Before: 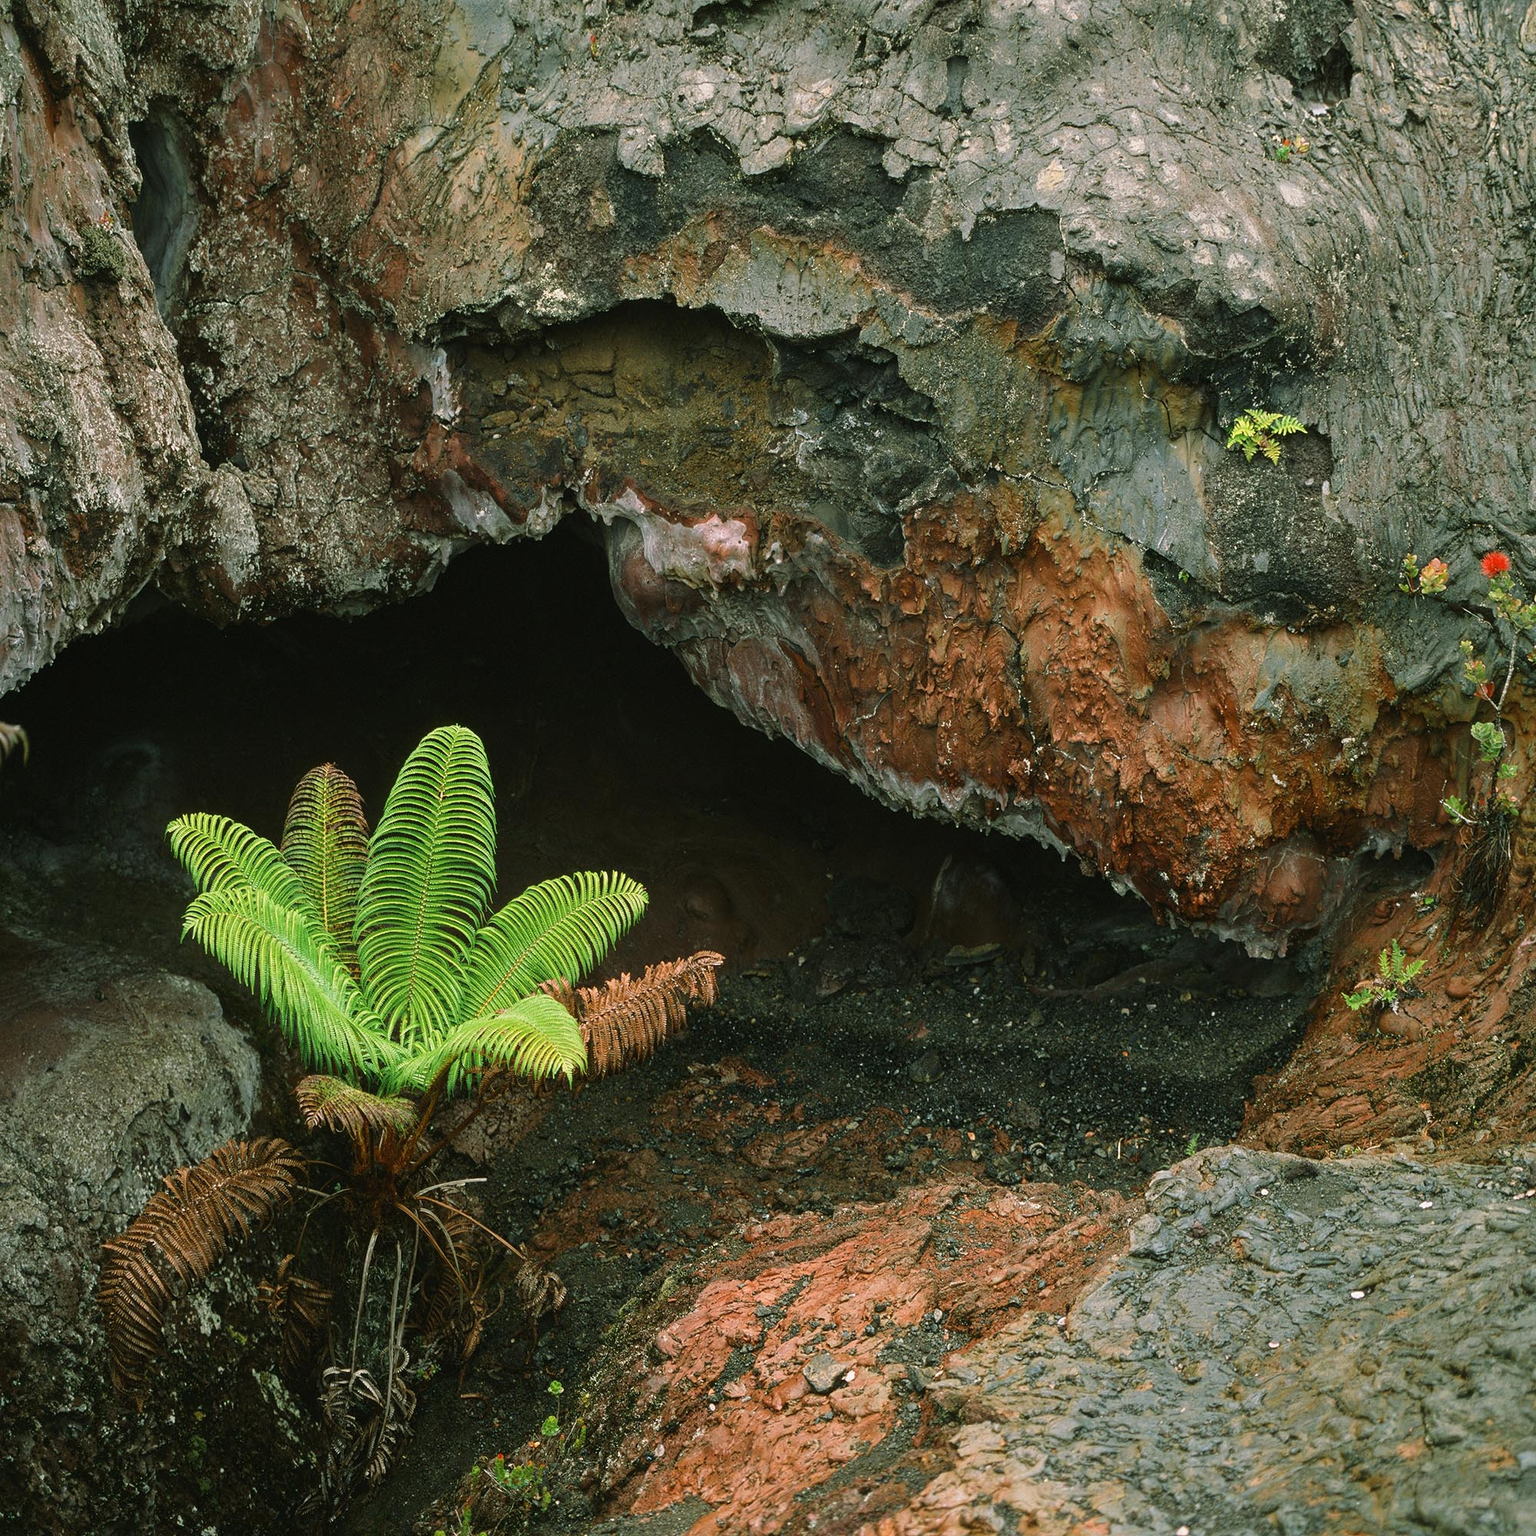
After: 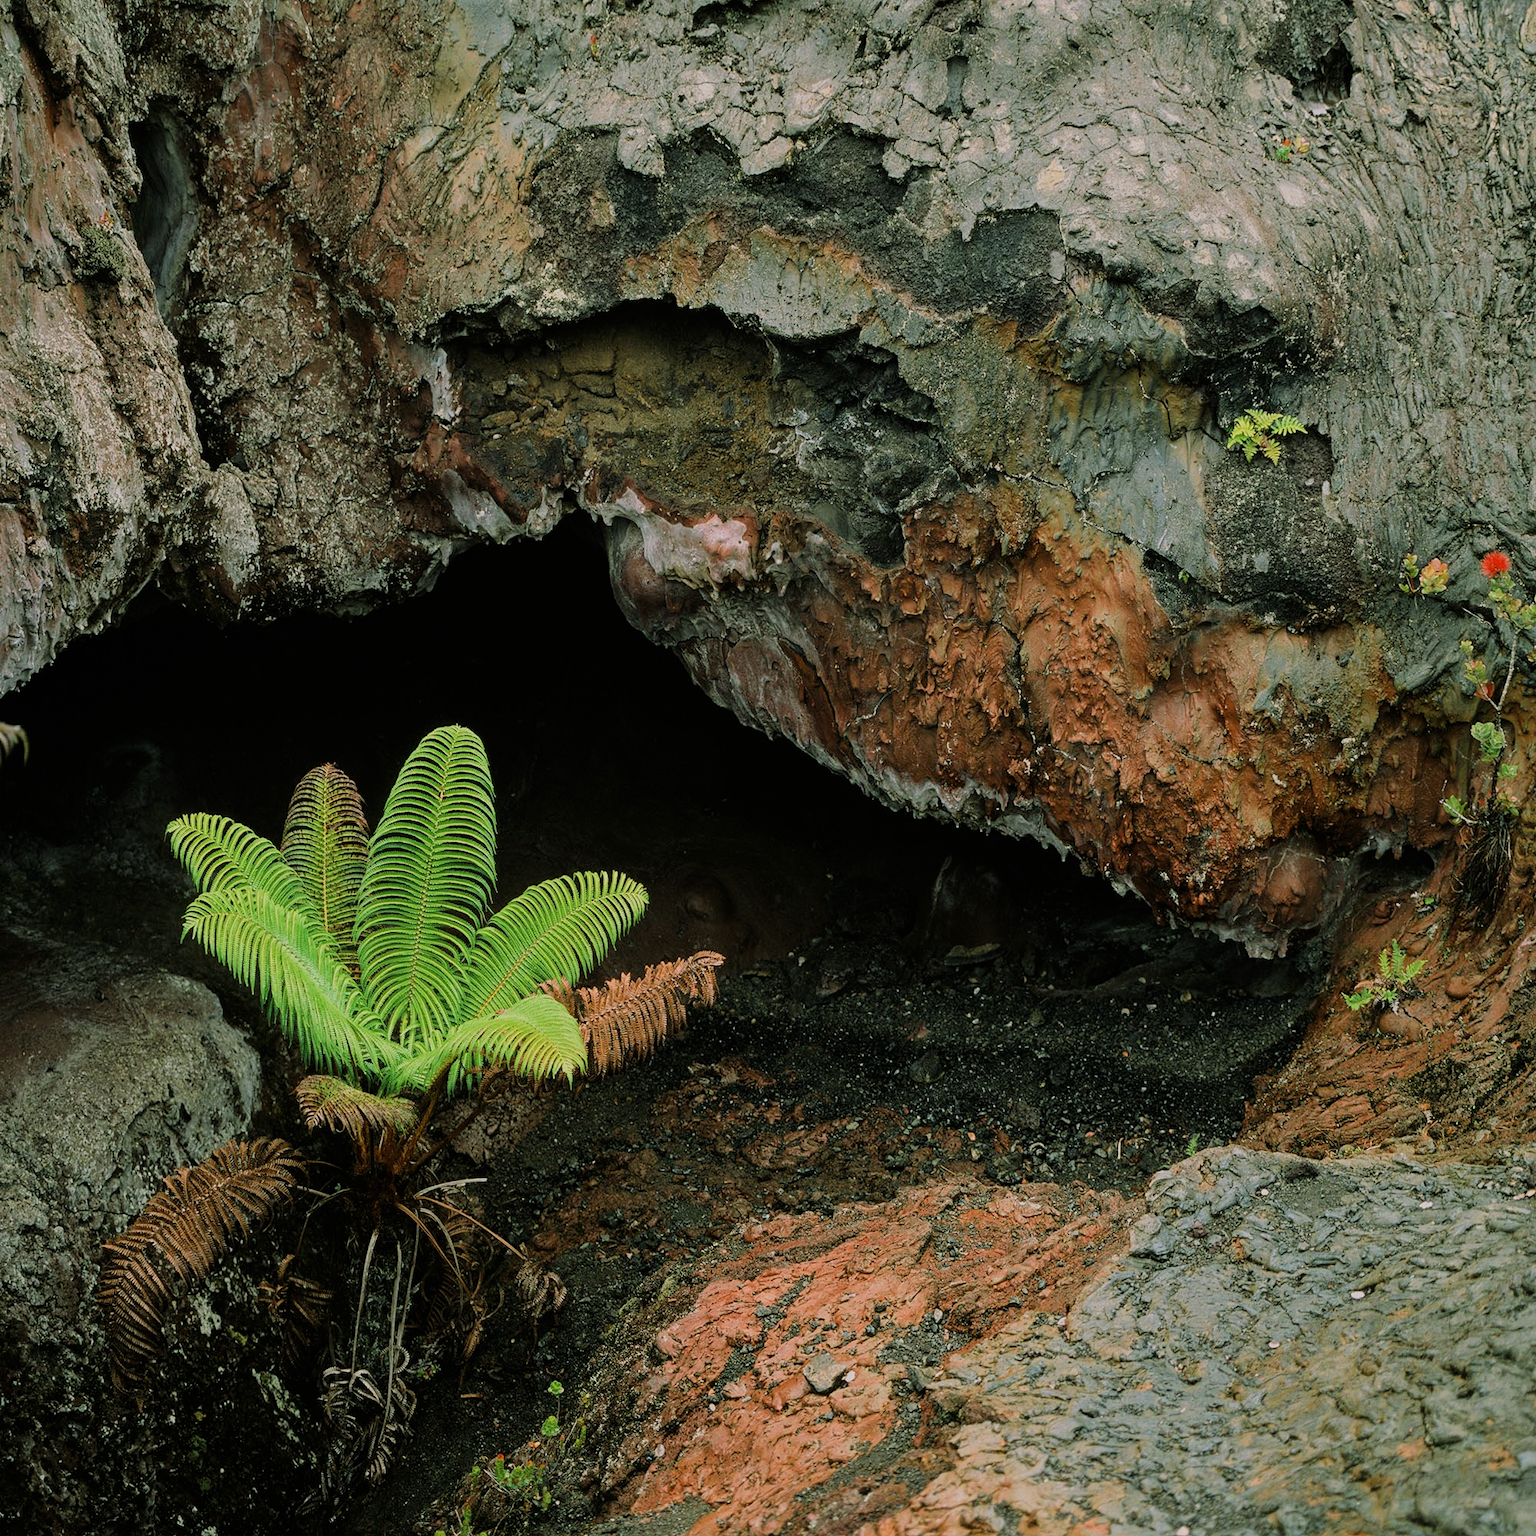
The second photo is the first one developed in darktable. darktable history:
filmic rgb: black relative exposure -7.15 EV, white relative exposure 5.36 EV, hardness 3.02, color science v6 (2022)
white balance: red 1, blue 1
